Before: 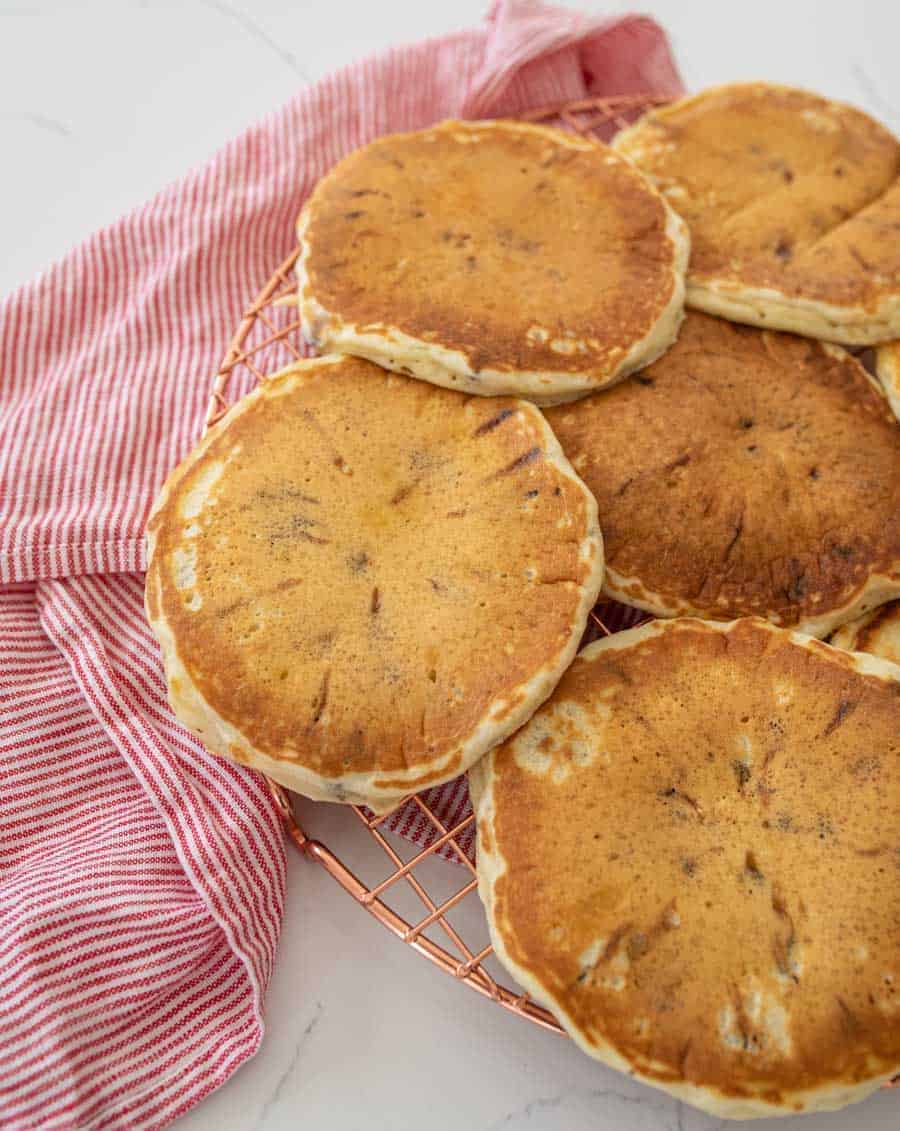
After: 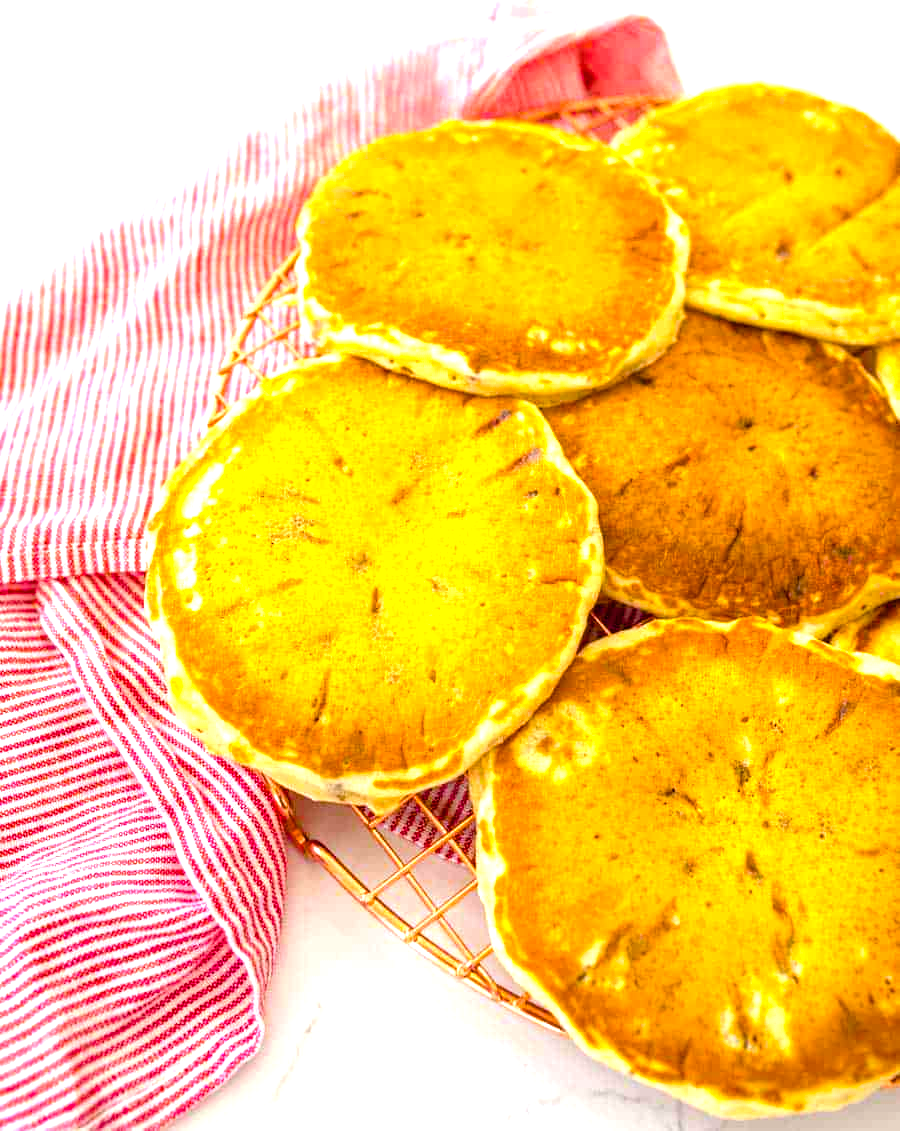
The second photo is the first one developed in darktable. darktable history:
levels: levels [0, 0.478, 1]
color balance rgb: linear chroma grading › global chroma 10%, perceptual saturation grading › global saturation 40%, perceptual brilliance grading › global brilliance 30%, global vibrance 20%
shadows and highlights: radius 110.86, shadows 51.09, white point adjustment 9.16, highlights -4.17, highlights color adjustment 32.2%, soften with gaussian
